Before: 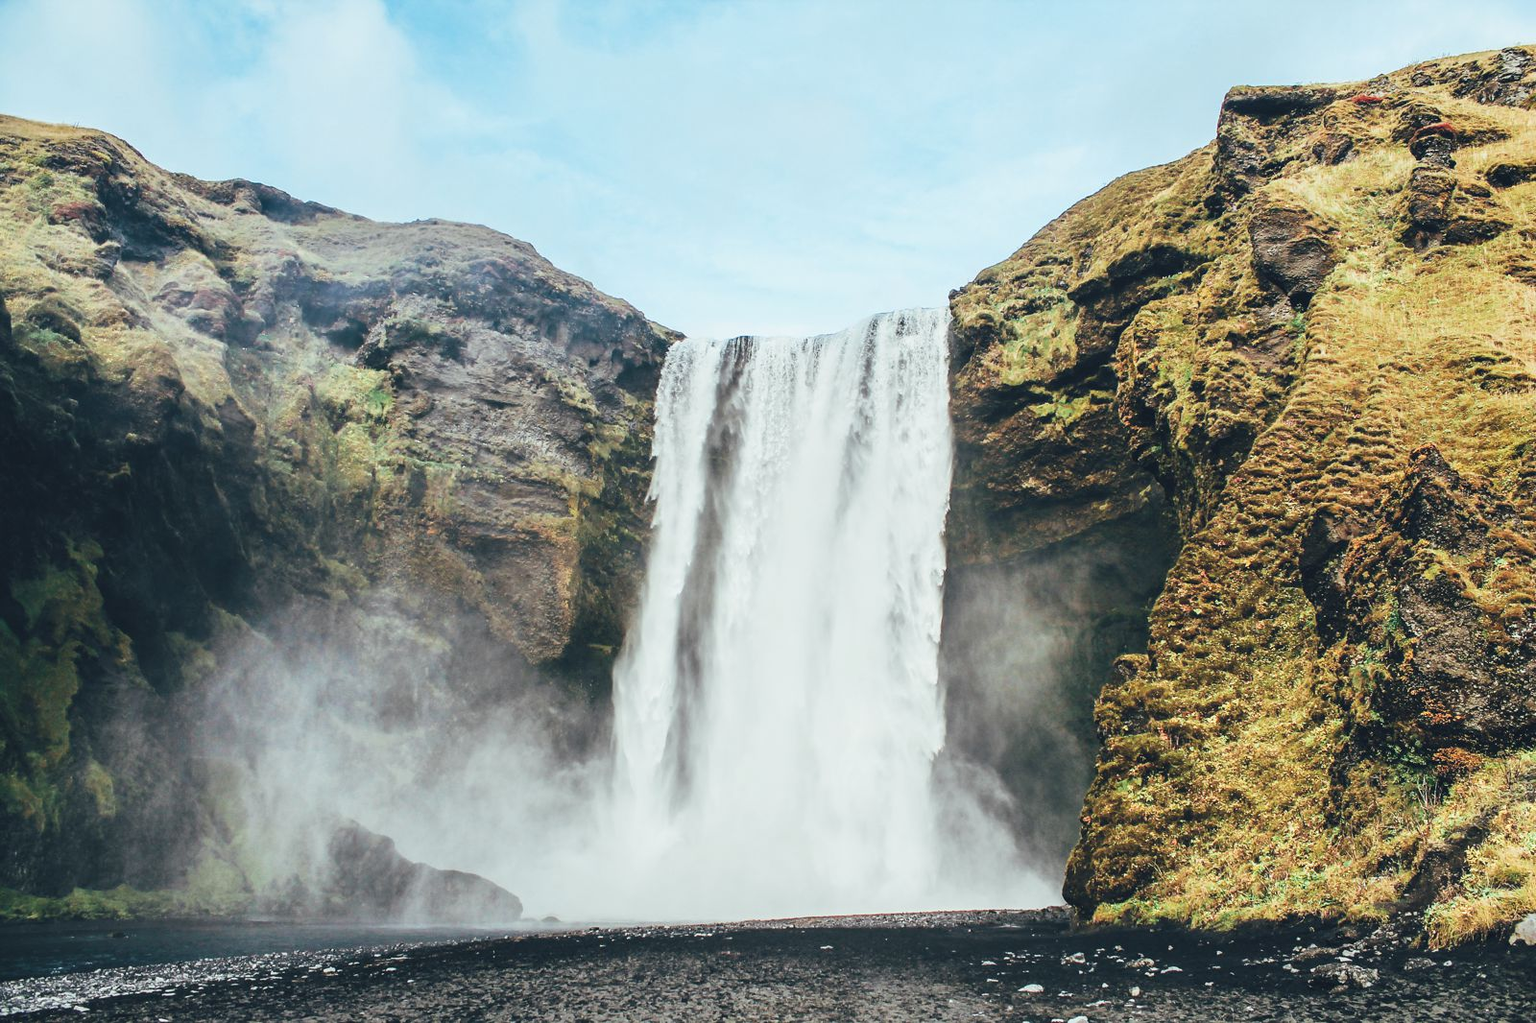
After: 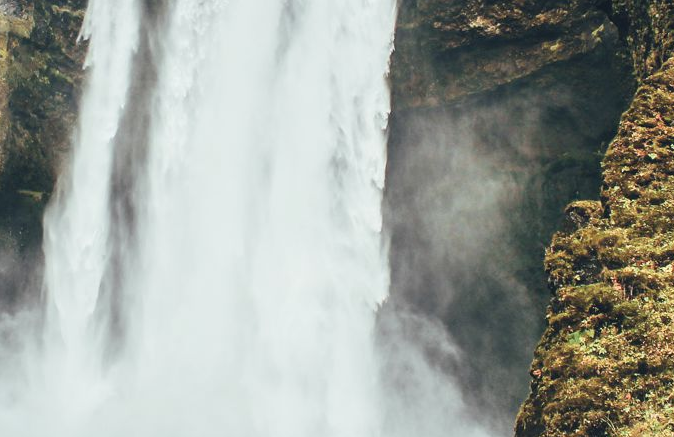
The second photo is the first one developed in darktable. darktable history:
crop: left 37.221%, top 45.169%, right 20.63%, bottom 13.777%
white balance: emerald 1
contrast brightness saturation: saturation -0.05
